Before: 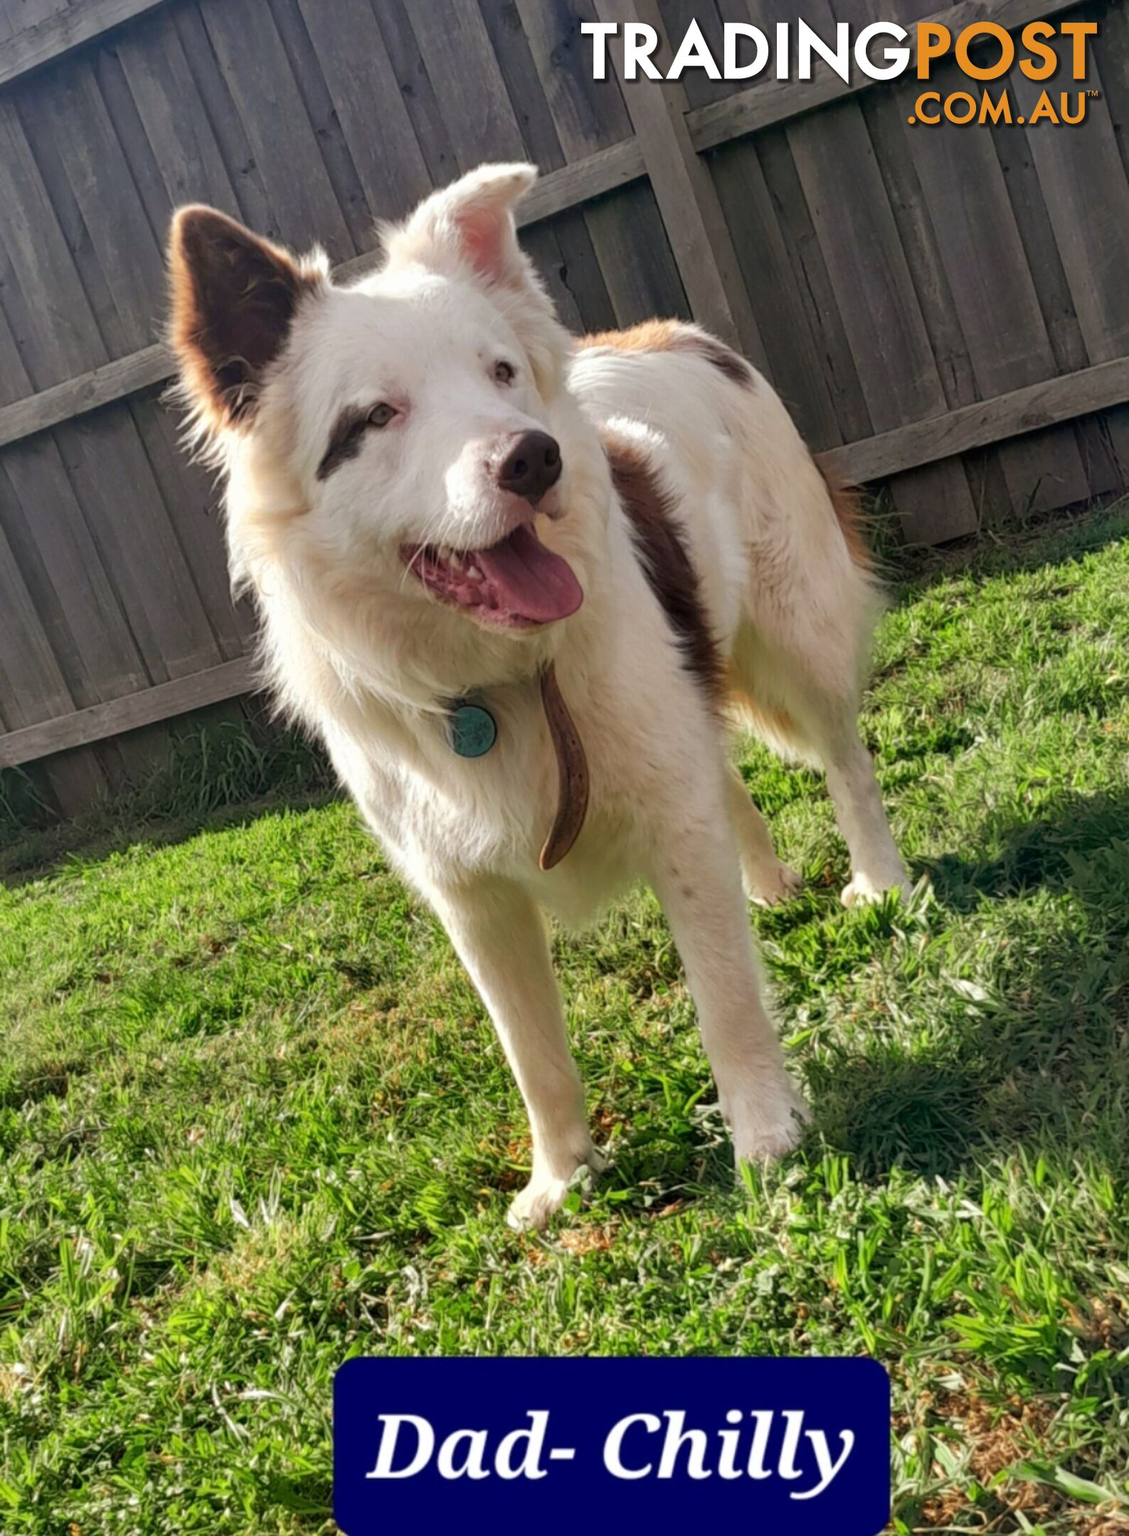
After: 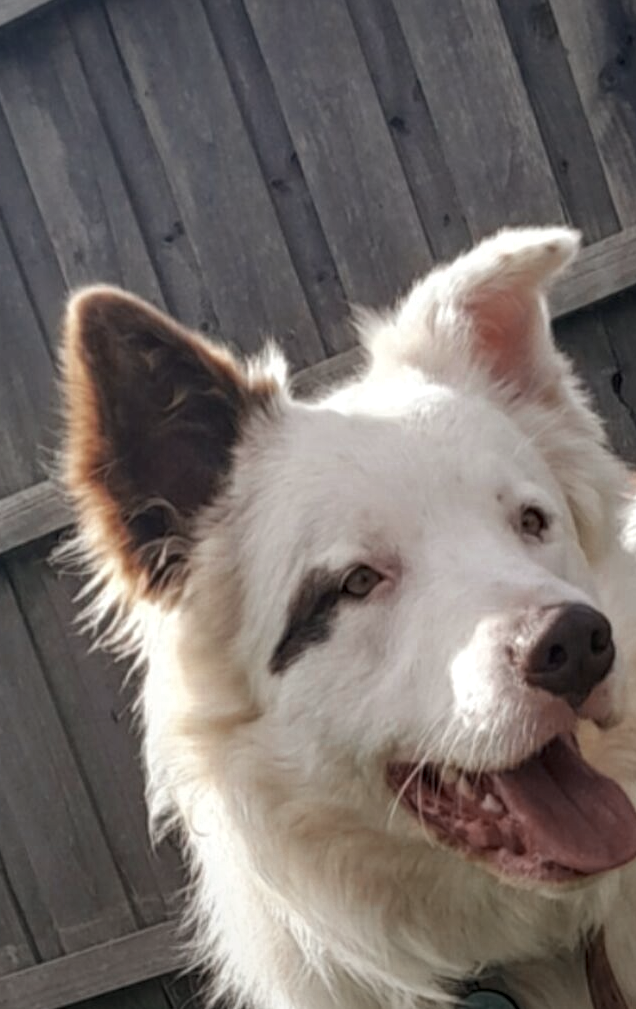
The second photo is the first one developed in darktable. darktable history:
local contrast: on, module defaults
color zones: curves: ch0 [(0, 0.5) (0.125, 0.4) (0.25, 0.5) (0.375, 0.4) (0.5, 0.4) (0.625, 0.35) (0.75, 0.35) (0.875, 0.5)]; ch1 [(0, 0.35) (0.125, 0.45) (0.25, 0.35) (0.375, 0.35) (0.5, 0.35) (0.625, 0.35) (0.75, 0.45) (0.875, 0.35)]; ch2 [(0, 0.6) (0.125, 0.5) (0.25, 0.5) (0.375, 0.6) (0.5, 0.6) (0.625, 0.5) (0.75, 0.5) (0.875, 0.5)], mix 27.56%
crop and rotate: left 11.129%, top 0.101%, right 48.74%, bottom 53.144%
vignetting: brightness -0.192, saturation -0.299, center (-0.033, -0.044), width/height ratio 1.099
